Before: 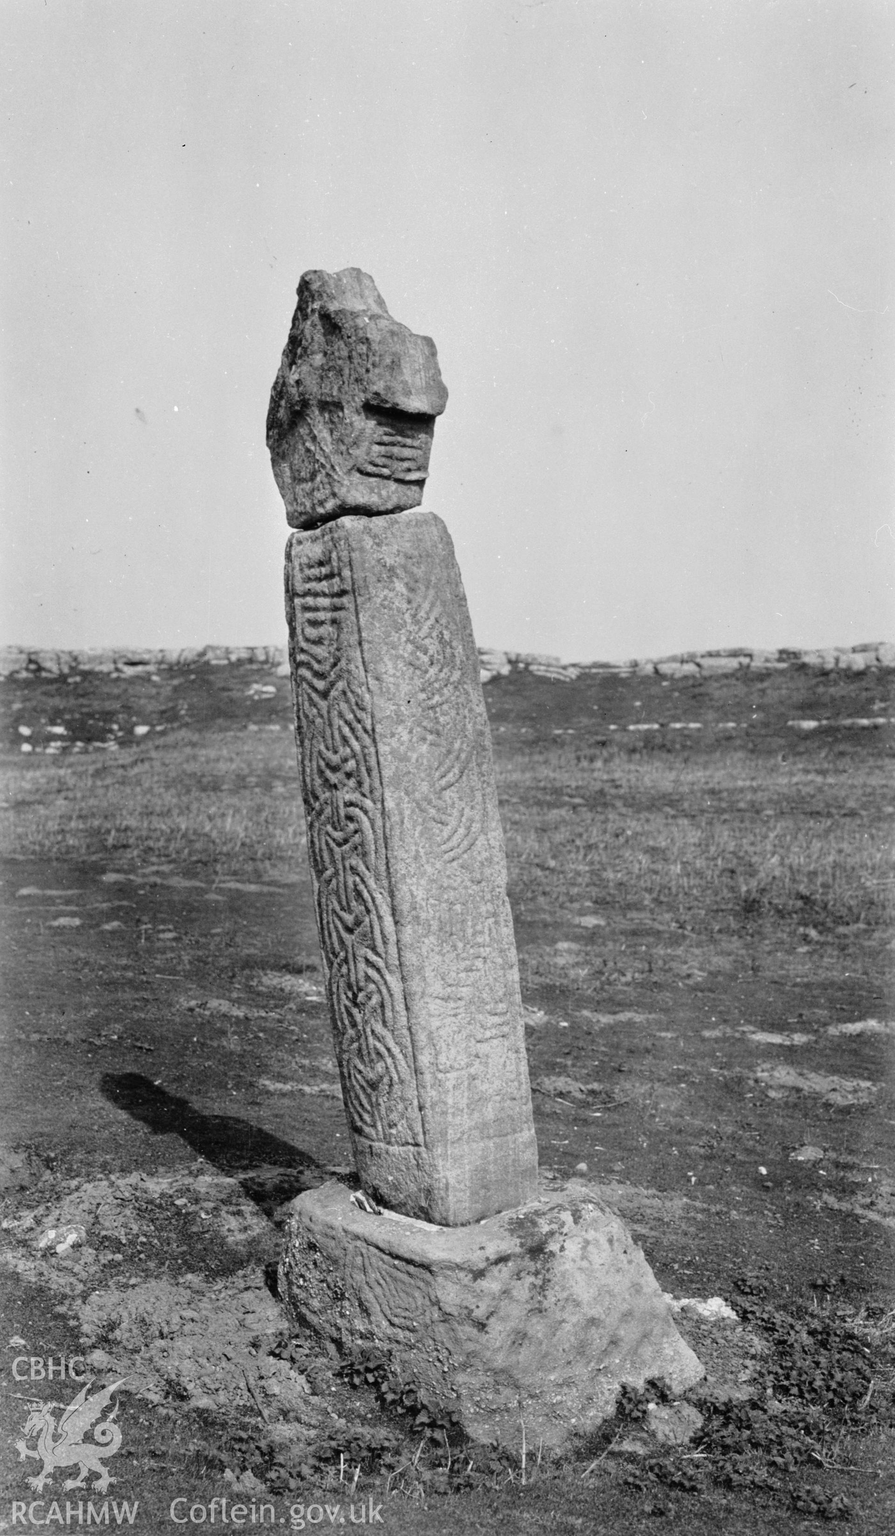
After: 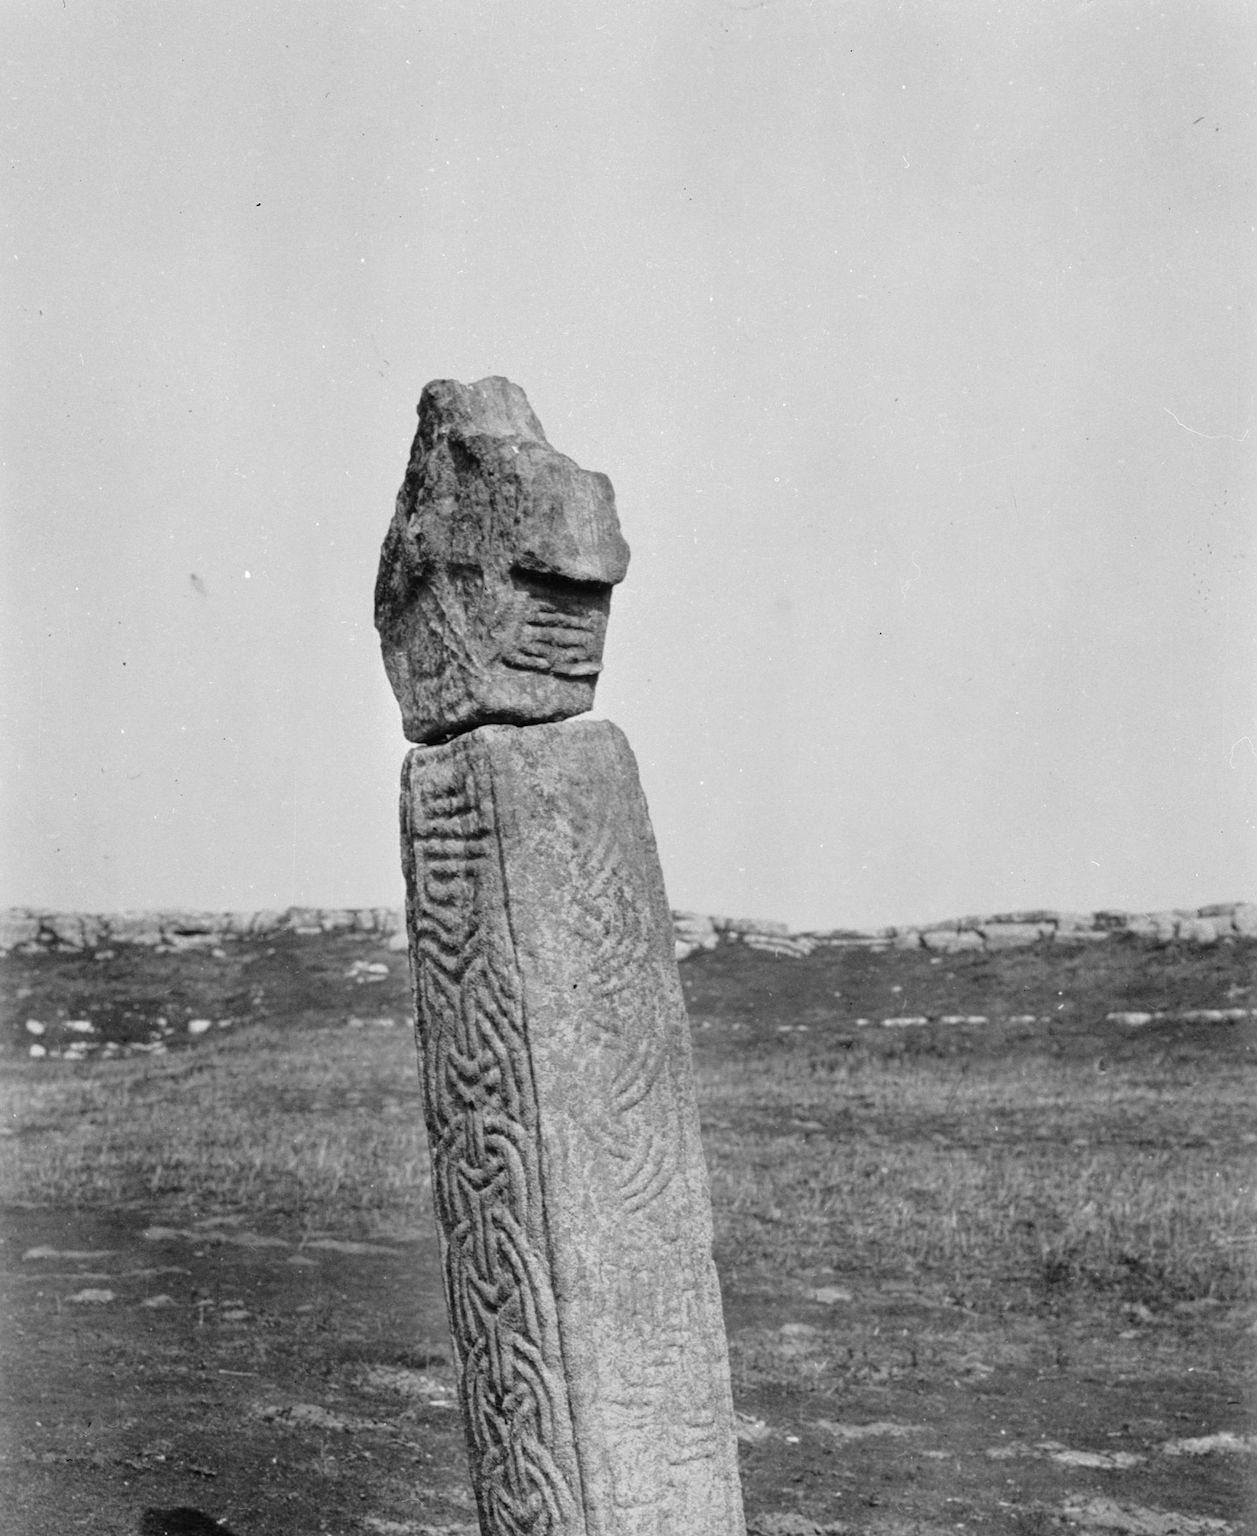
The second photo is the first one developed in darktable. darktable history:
crop: right 0.001%, bottom 28.827%
